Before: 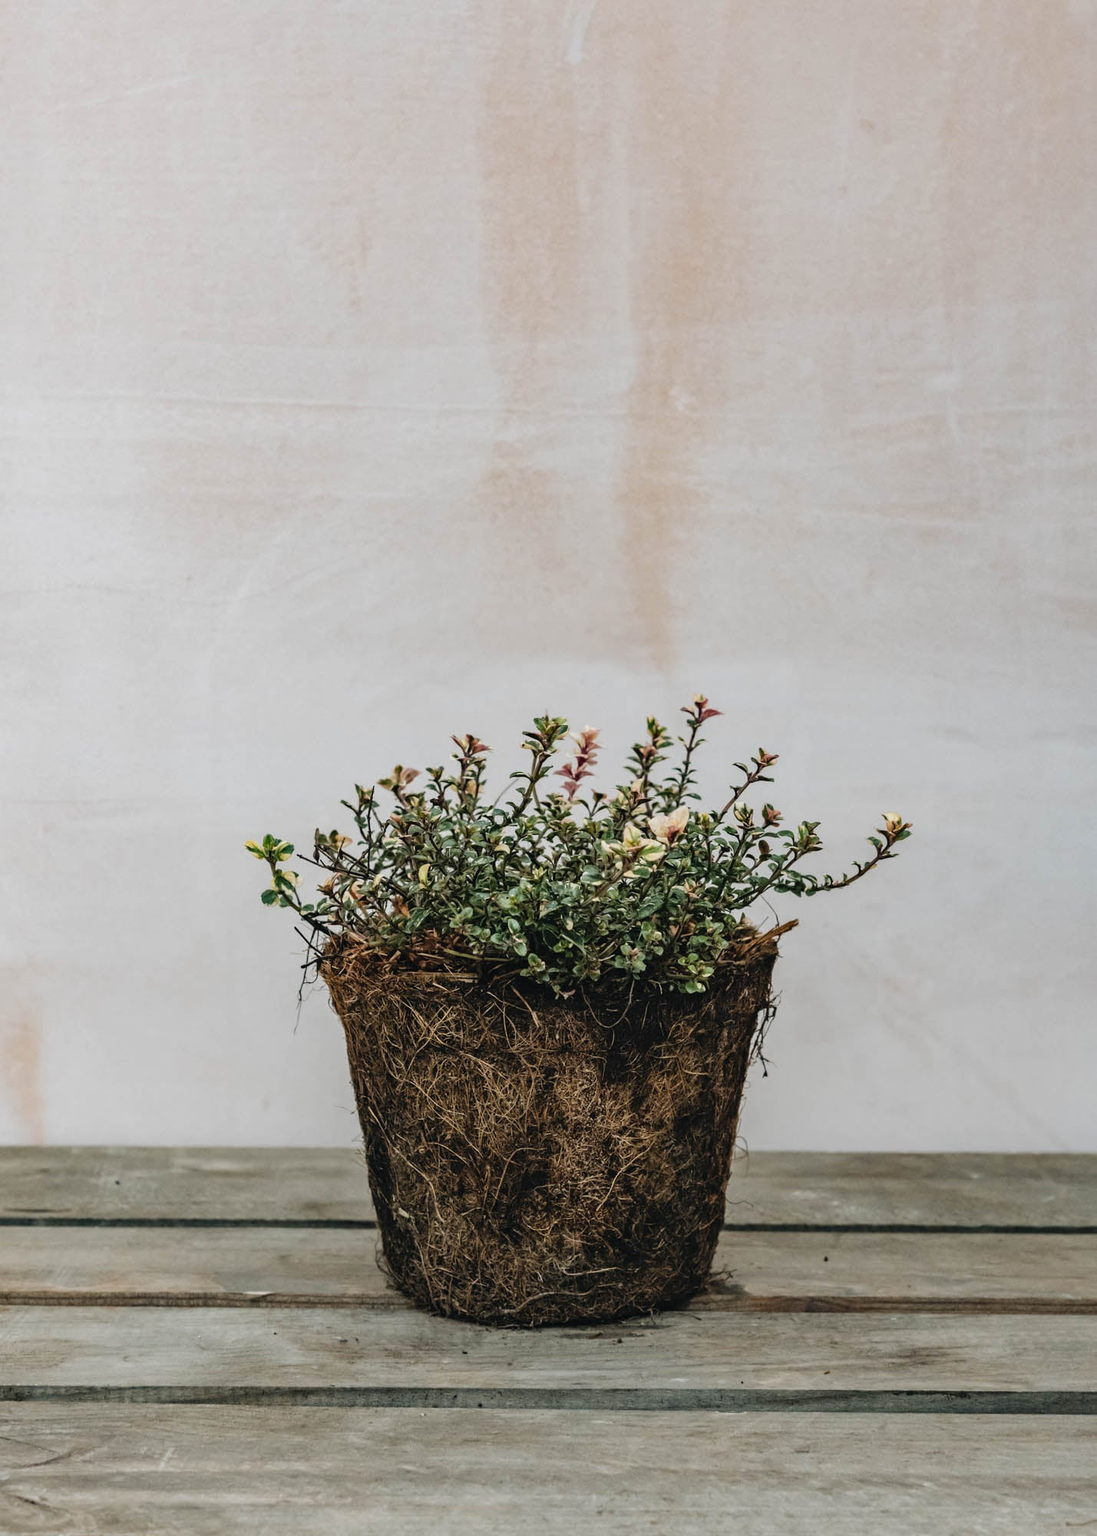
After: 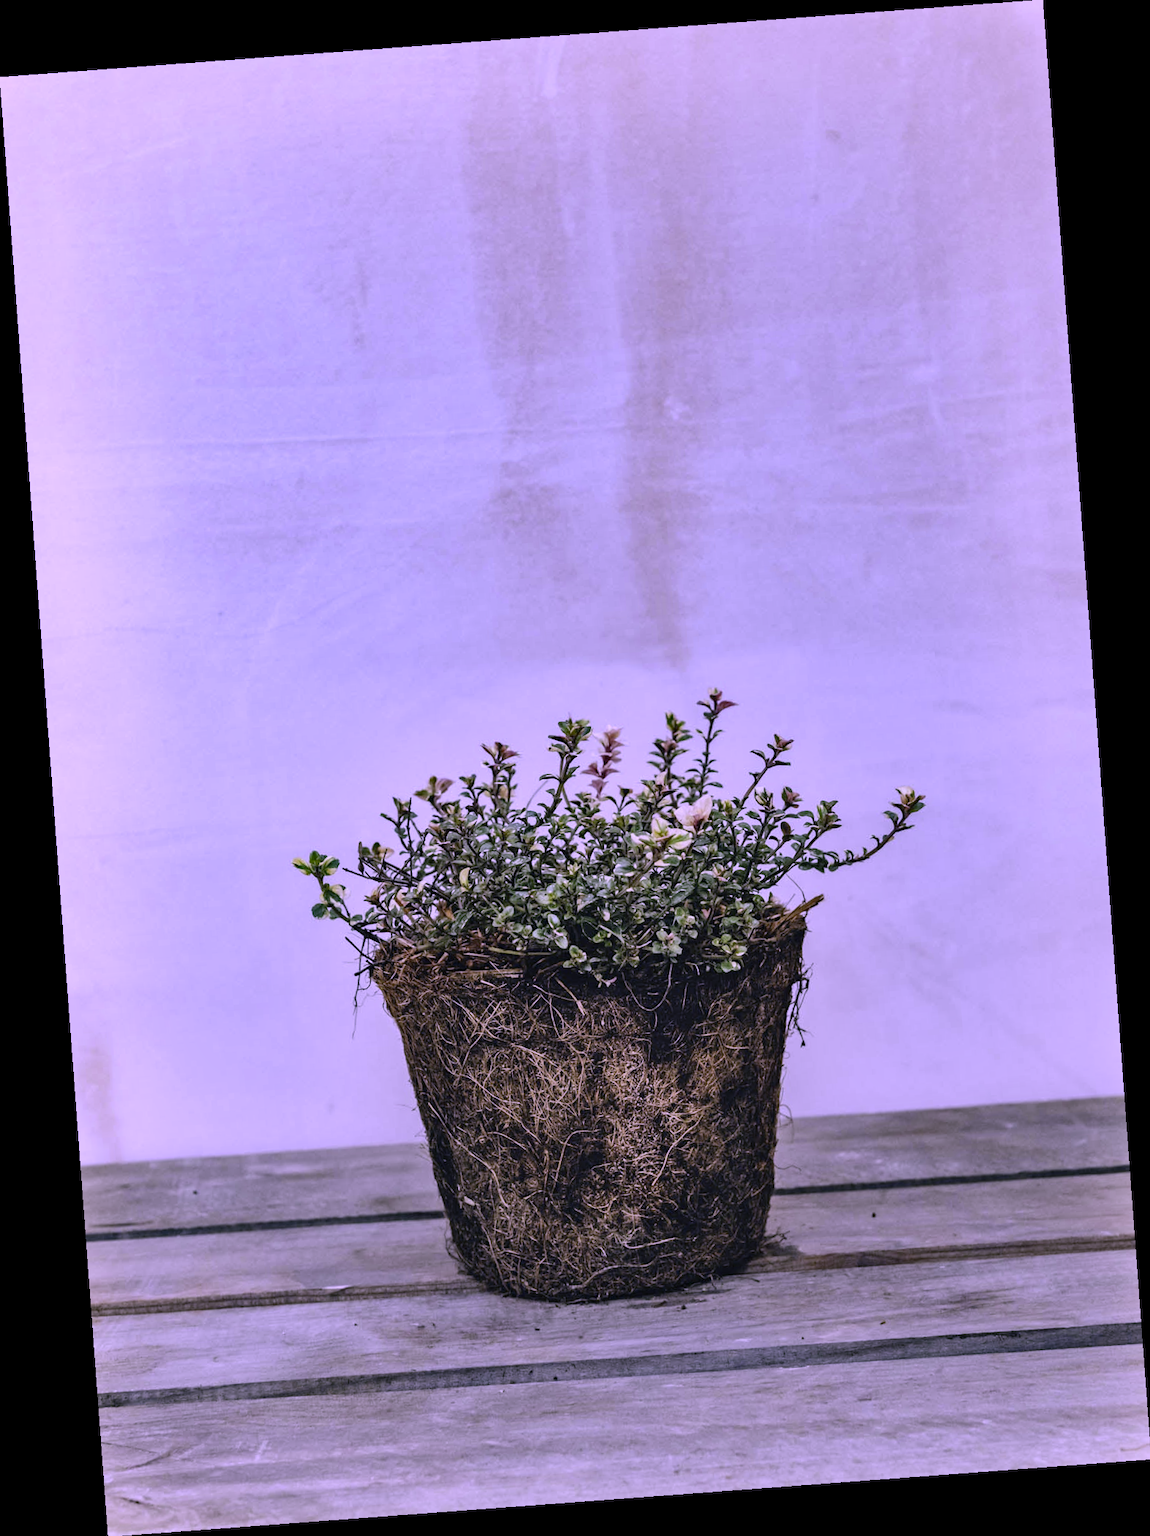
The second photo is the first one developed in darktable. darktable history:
color correction: highlights a* 21.88, highlights b* 22.25
shadows and highlights: shadows color adjustment 97.66%, soften with gaussian
rotate and perspective: rotation -4.25°, automatic cropping off
white balance: red 0.766, blue 1.537
